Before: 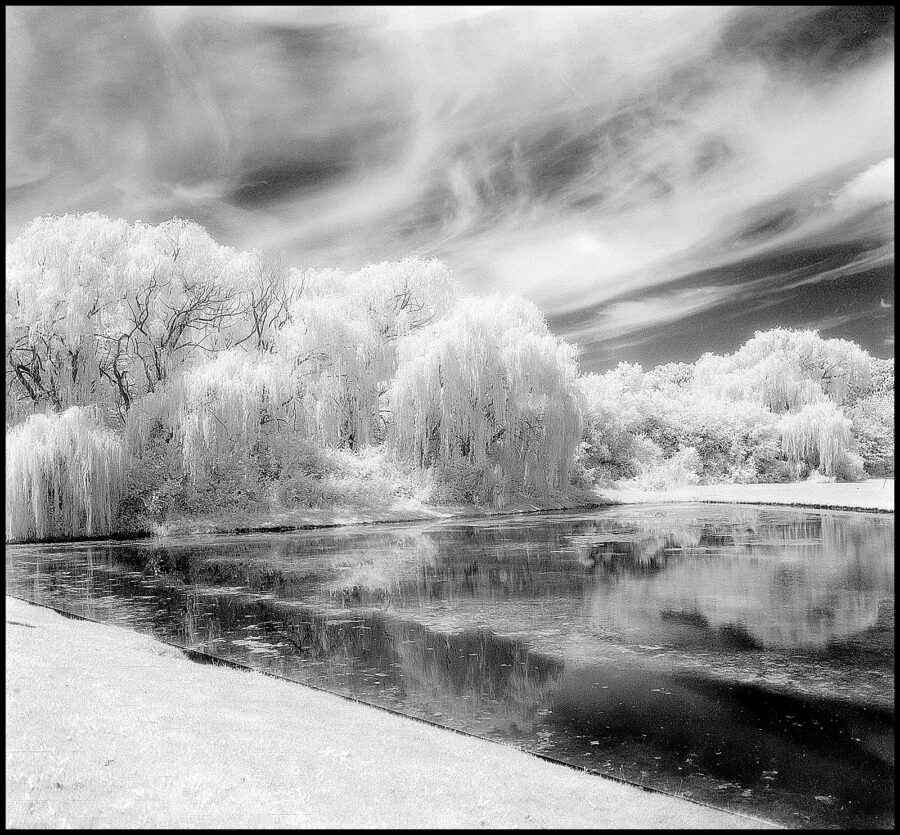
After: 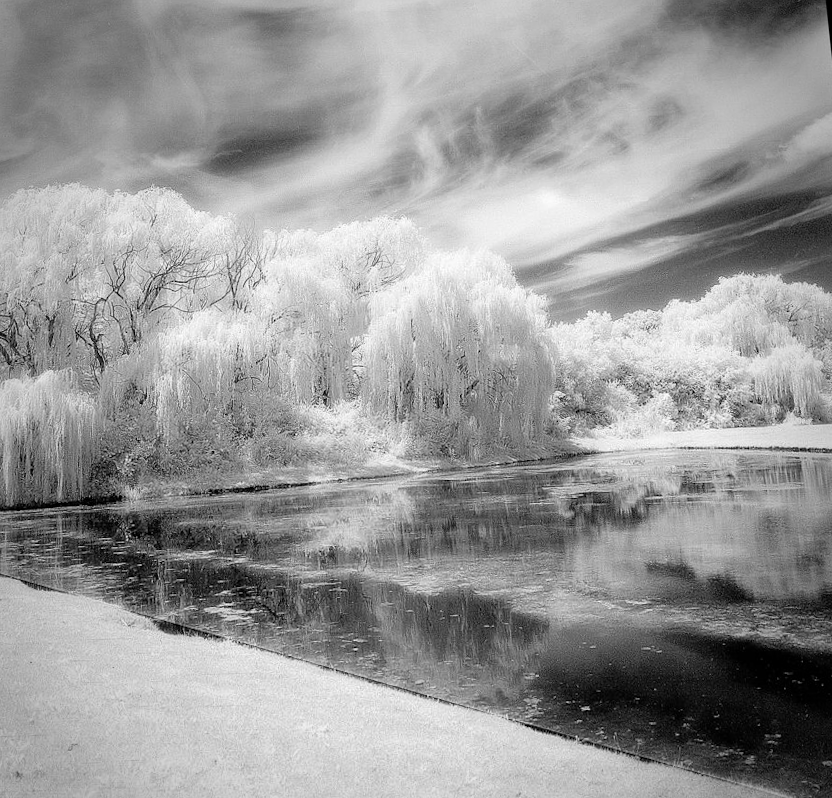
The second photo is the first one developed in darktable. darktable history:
rotate and perspective: rotation -1.68°, lens shift (vertical) -0.146, crop left 0.049, crop right 0.912, crop top 0.032, crop bottom 0.96
vignetting: fall-off start 71.74%
